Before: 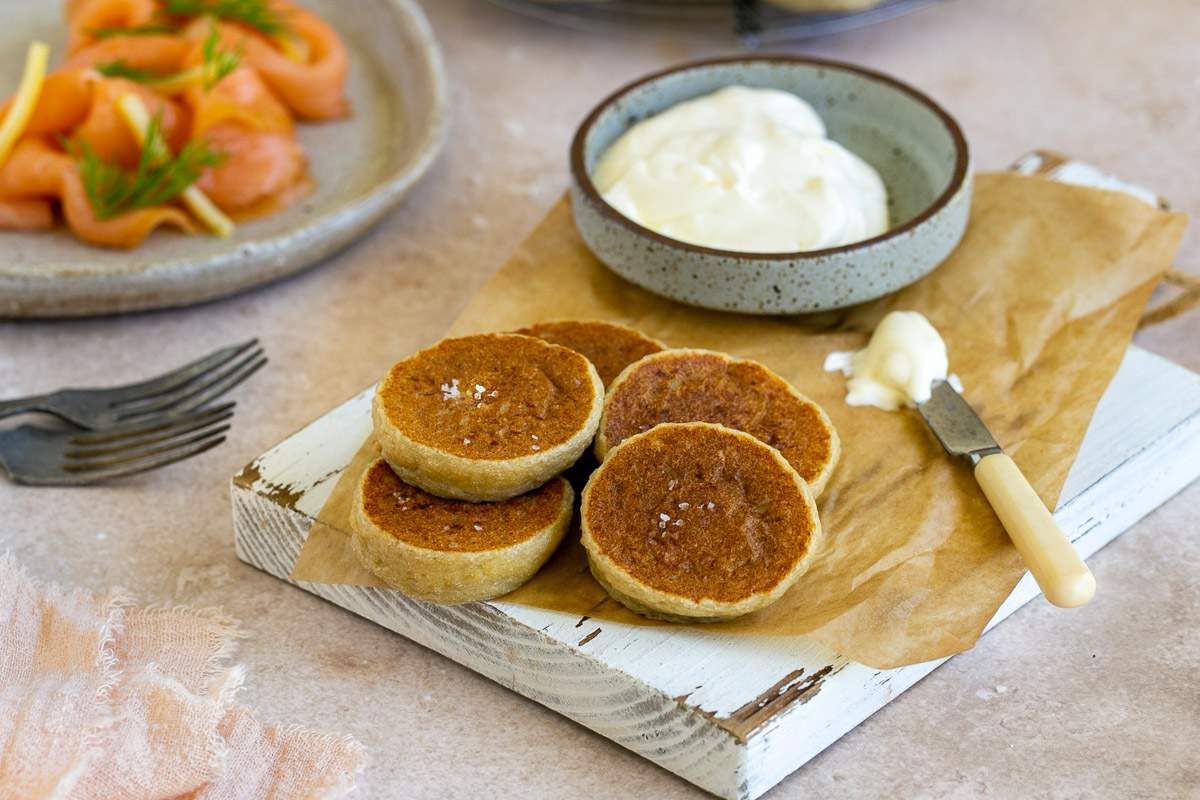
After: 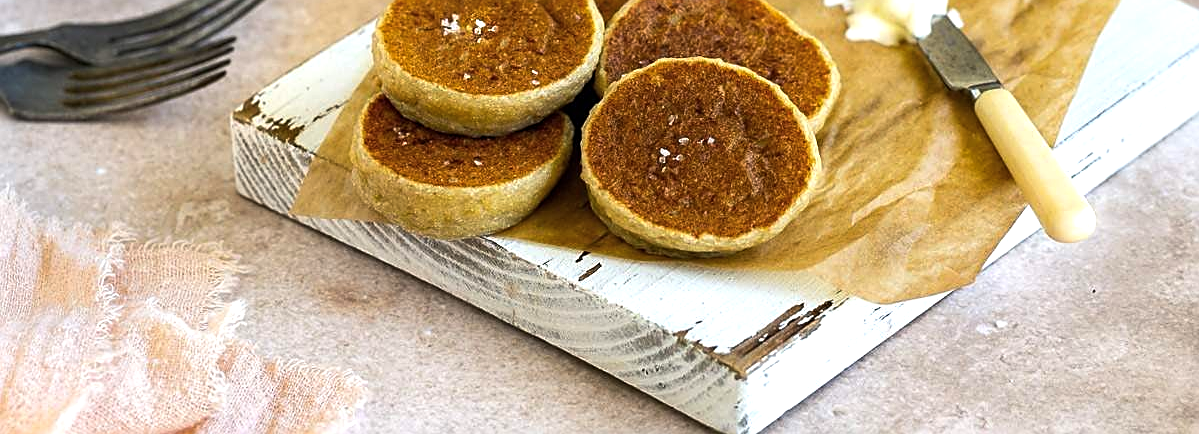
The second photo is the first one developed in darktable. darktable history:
crop and rotate: top 45.67%, right 0.021%
color balance rgb: power › hue 329.02°, perceptual saturation grading › global saturation -0.087%, perceptual brilliance grading › global brilliance -17.033%, perceptual brilliance grading › highlights 29.321%, global vibrance 14.547%
sharpen: on, module defaults
